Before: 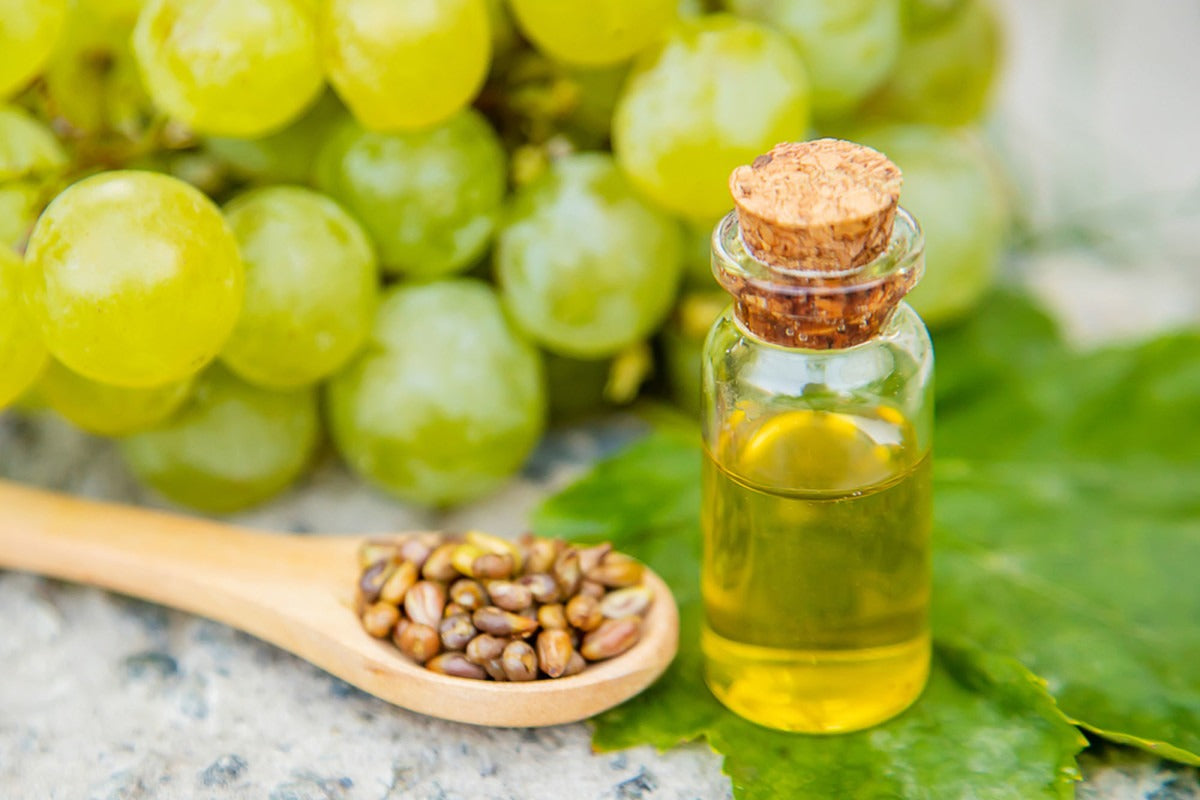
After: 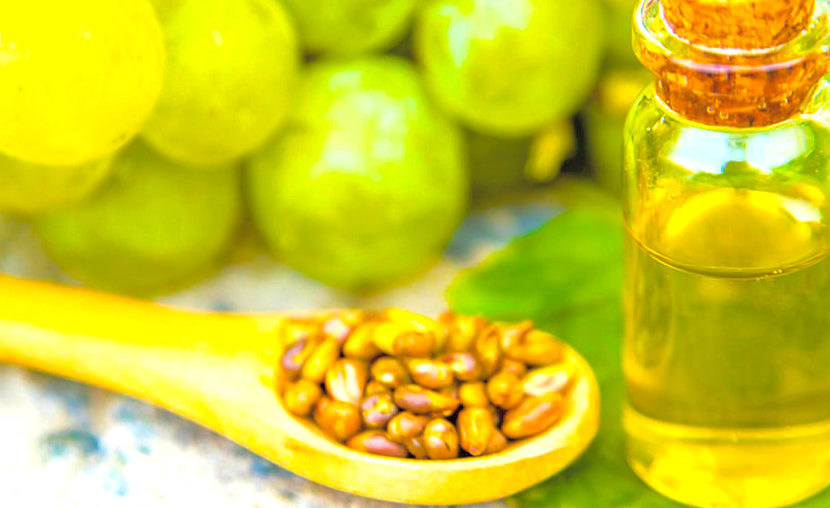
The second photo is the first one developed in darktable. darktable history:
crop: left 6.624%, top 27.791%, right 24.136%, bottom 8.588%
color balance rgb: power › chroma 0.259%, power › hue 61.6°, linear chroma grading › highlights 98.982%, linear chroma grading › global chroma 23.855%, perceptual saturation grading › global saturation 0.083%, perceptual brilliance grading › global brilliance 18.459%, global vibrance 20%
tone curve: curves: ch0 [(0, 0) (0.004, 0.008) (0.077, 0.156) (0.169, 0.29) (0.774, 0.774) (1, 1)], color space Lab, independent channels, preserve colors none
